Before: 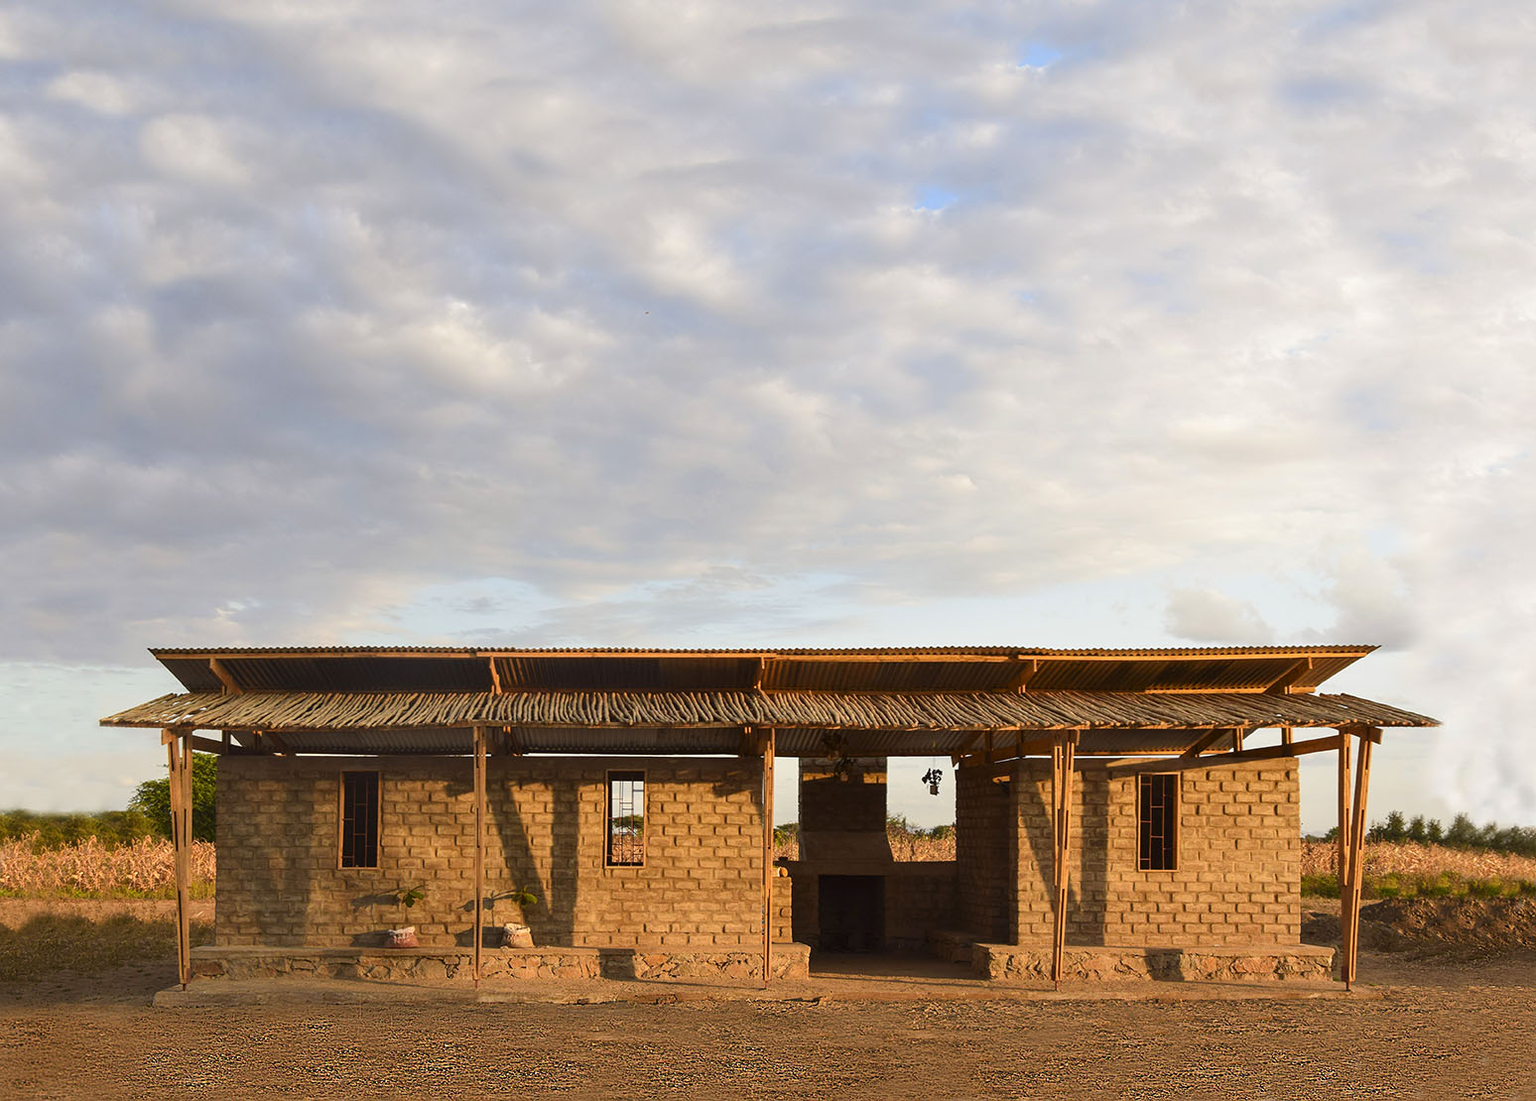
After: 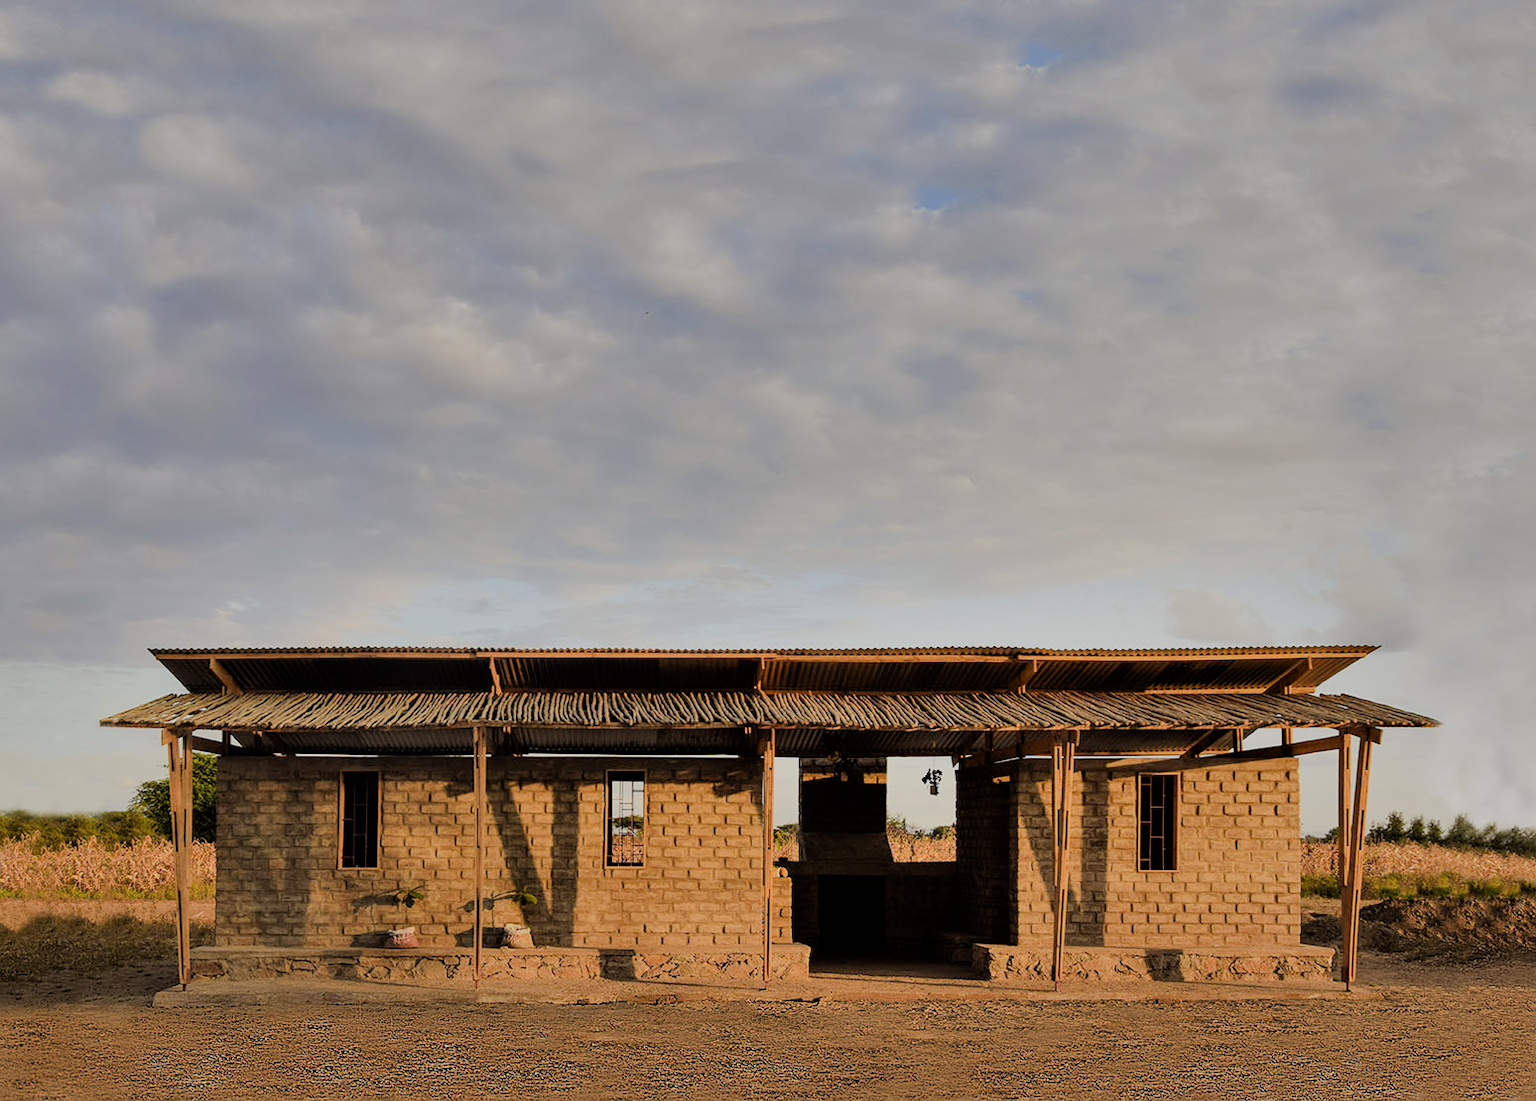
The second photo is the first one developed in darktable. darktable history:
rgb curve: curves: ch0 [(0, 0) (0.136, 0.078) (0.262, 0.245) (0.414, 0.42) (1, 1)], compensate middle gray true, preserve colors basic power
shadows and highlights: radius 100.41, shadows 50.55, highlights -64.36, highlights color adjustment 49.82%, soften with gaussian
filmic rgb: black relative exposure -6.98 EV, white relative exposure 5.63 EV, hardness 2.86
